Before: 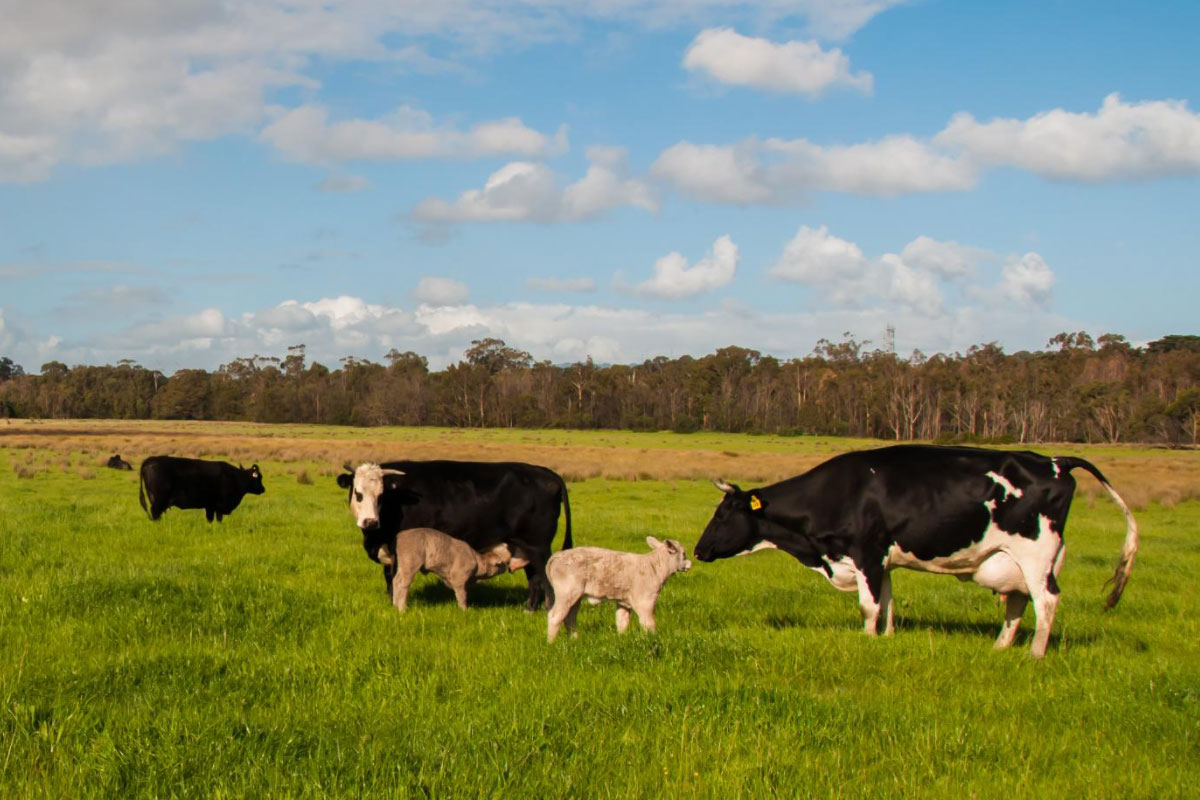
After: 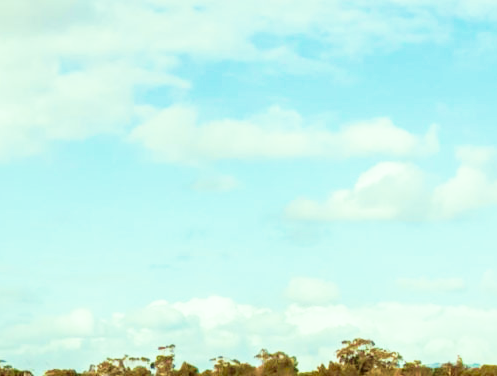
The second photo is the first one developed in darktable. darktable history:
base curve: curves: ch0 [(0, 0) (0.012, 0.01) (0.073, 0.168) (0.31, 0.711) (0.645, 0.957) (1, 1)], preserve colors none
velvia: strength 74.7%
crop and rotate: left 10.889%, top 0.1%, right 47.63%, bottom 52.866%
local contrast: detail 130%
color correction: highlights a* -7.76, highlights b* 3.41
